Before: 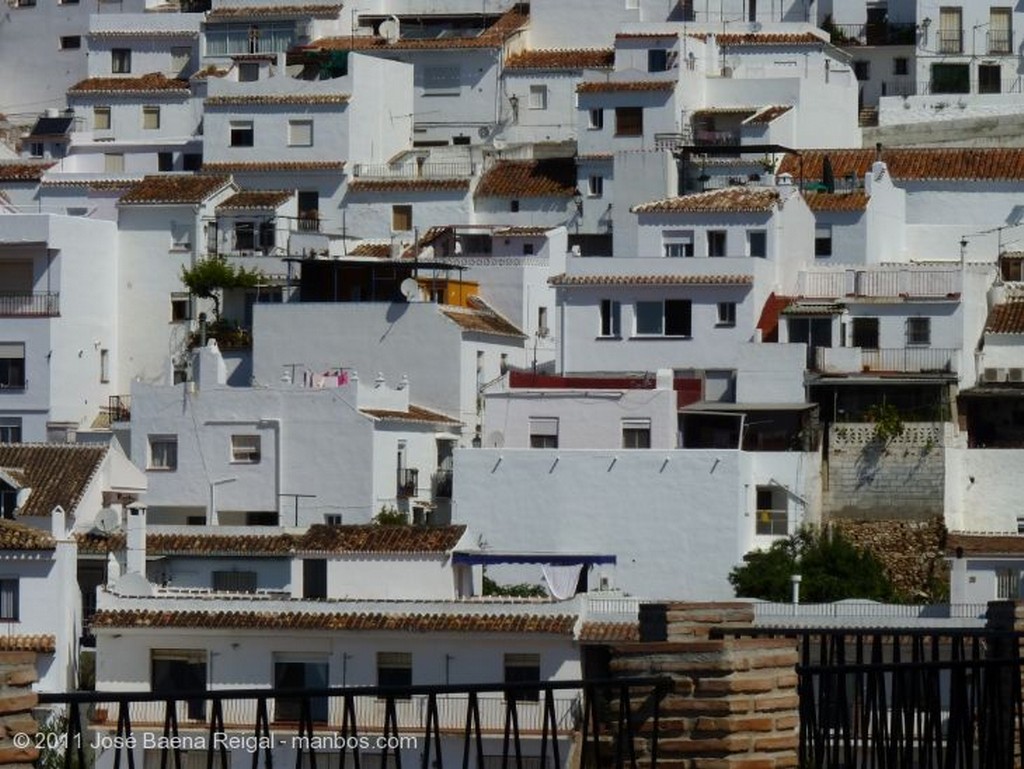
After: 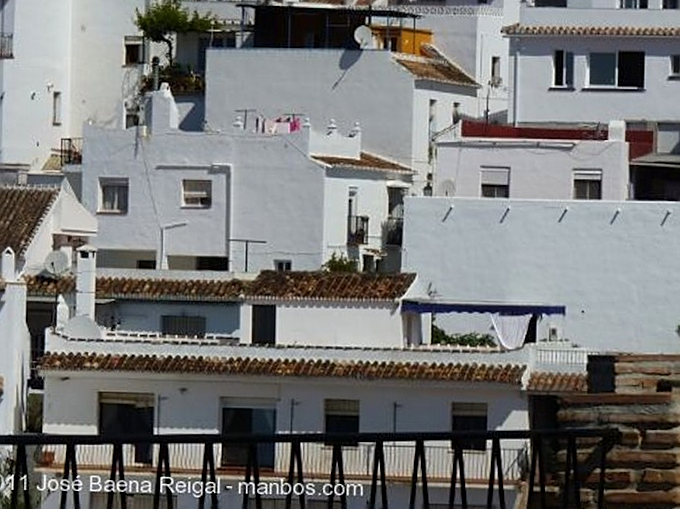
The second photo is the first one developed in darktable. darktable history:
sharpen: on, module defaults
exposure: exposure 0.201 EV, compensate highlight preservation false
crop and rotate: angle -0.926°, left 3.765%, top 32.307%, right 28.37%
